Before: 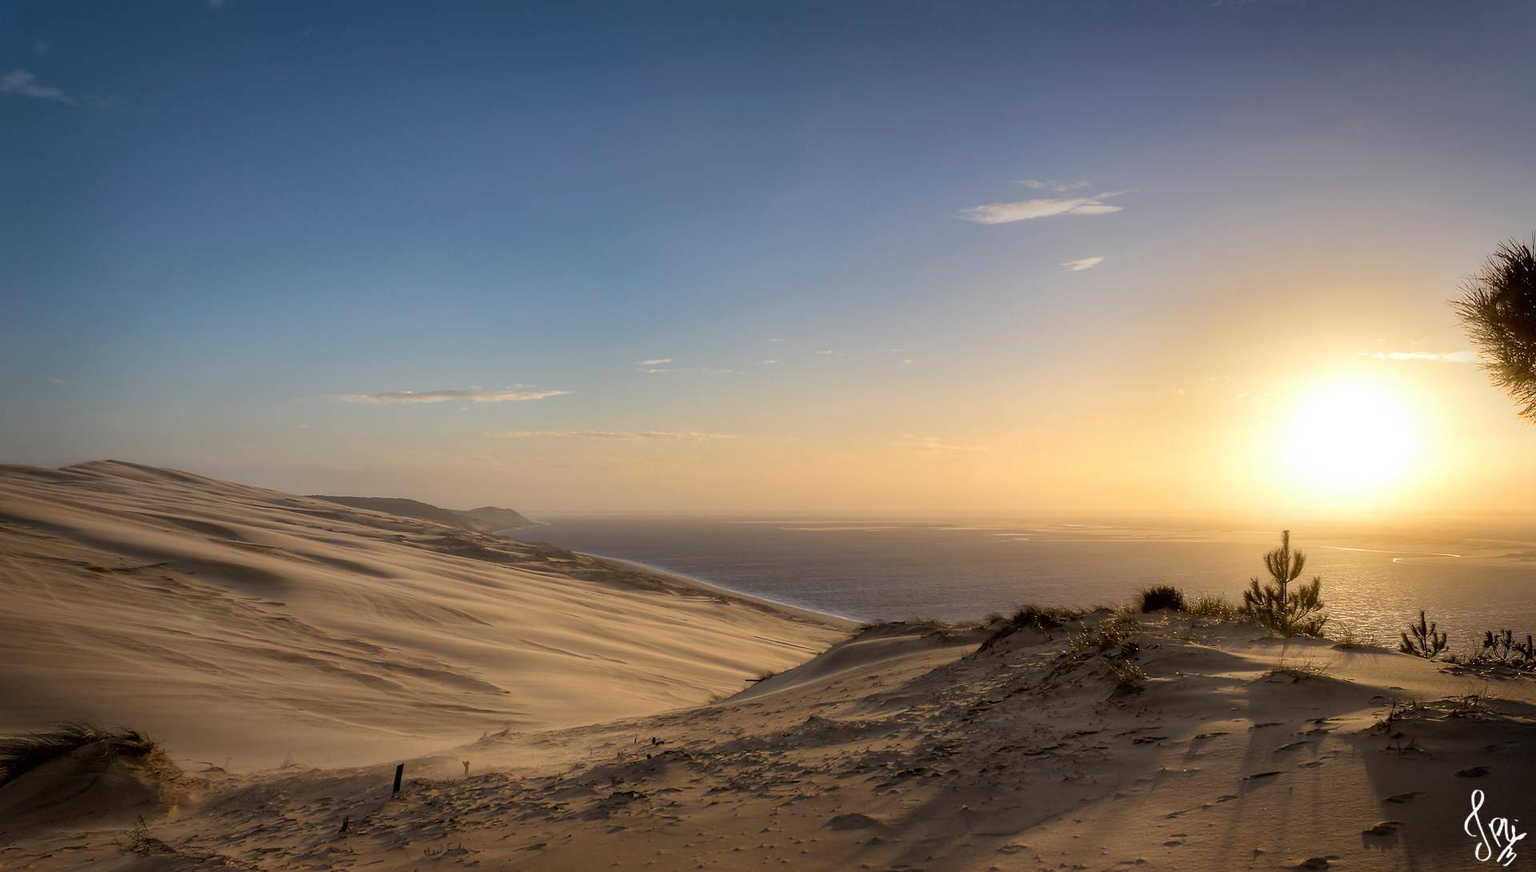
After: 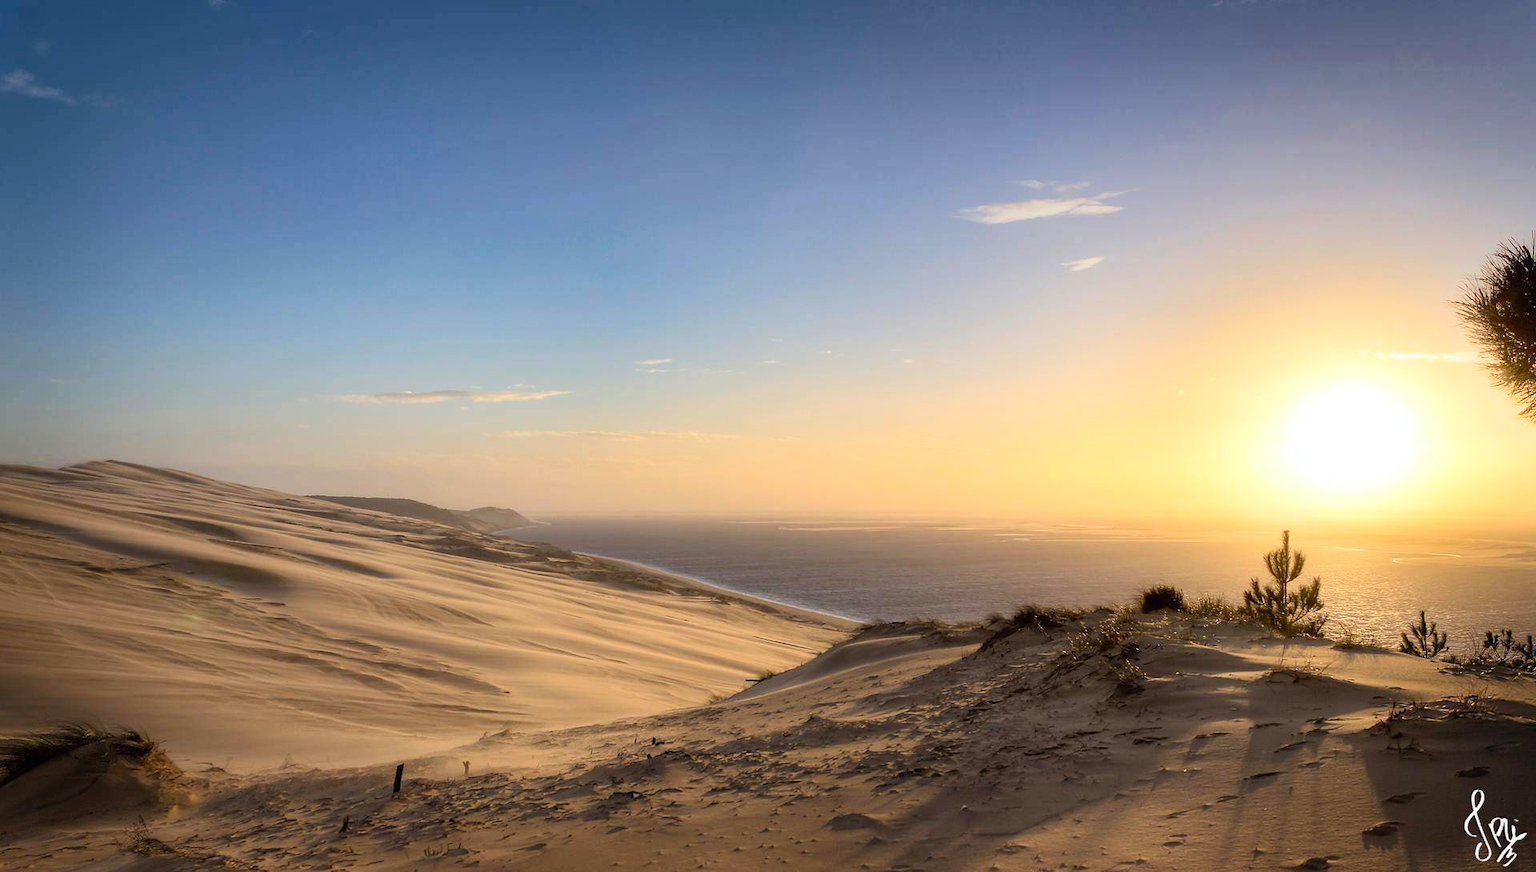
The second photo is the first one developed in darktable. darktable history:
contrast brightness saturation: contrast 0.2, brightness 0.16, saturation 0.22
